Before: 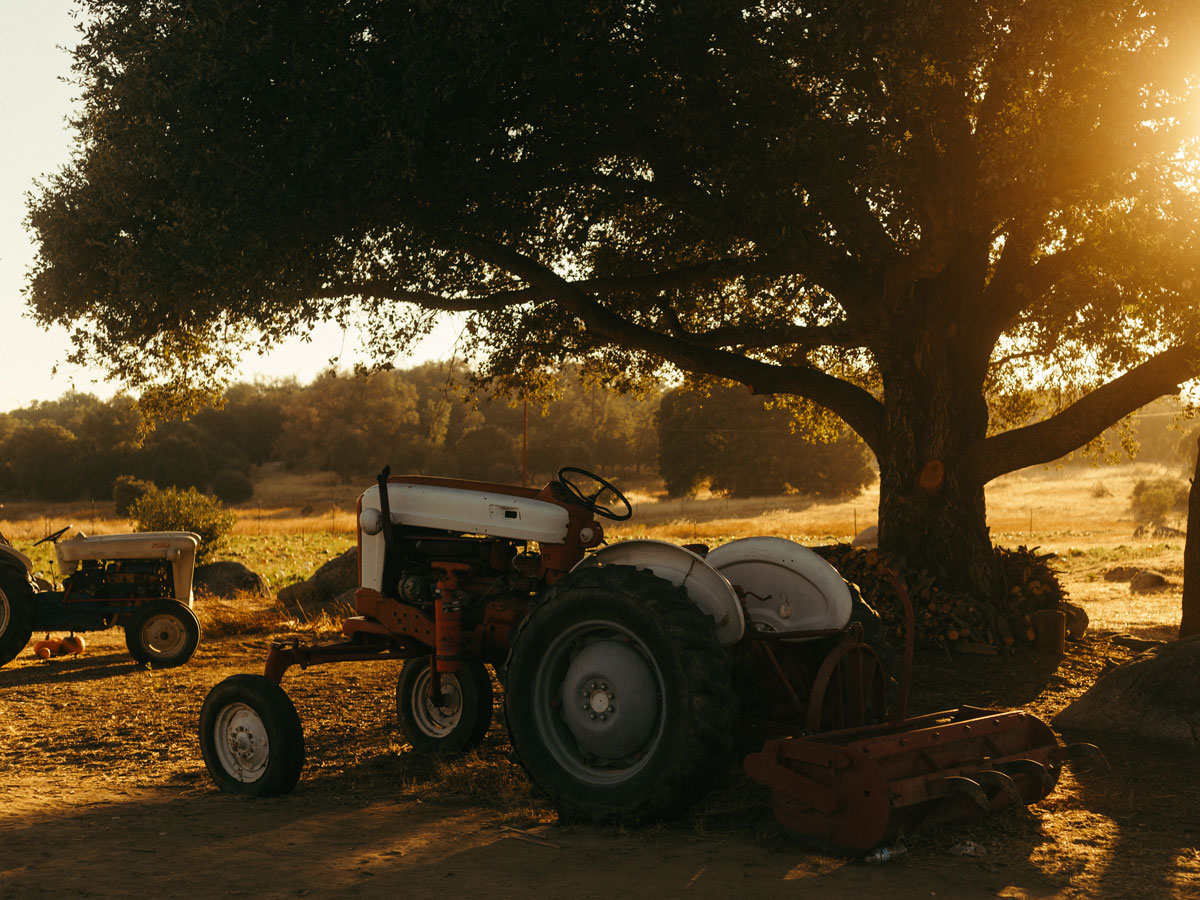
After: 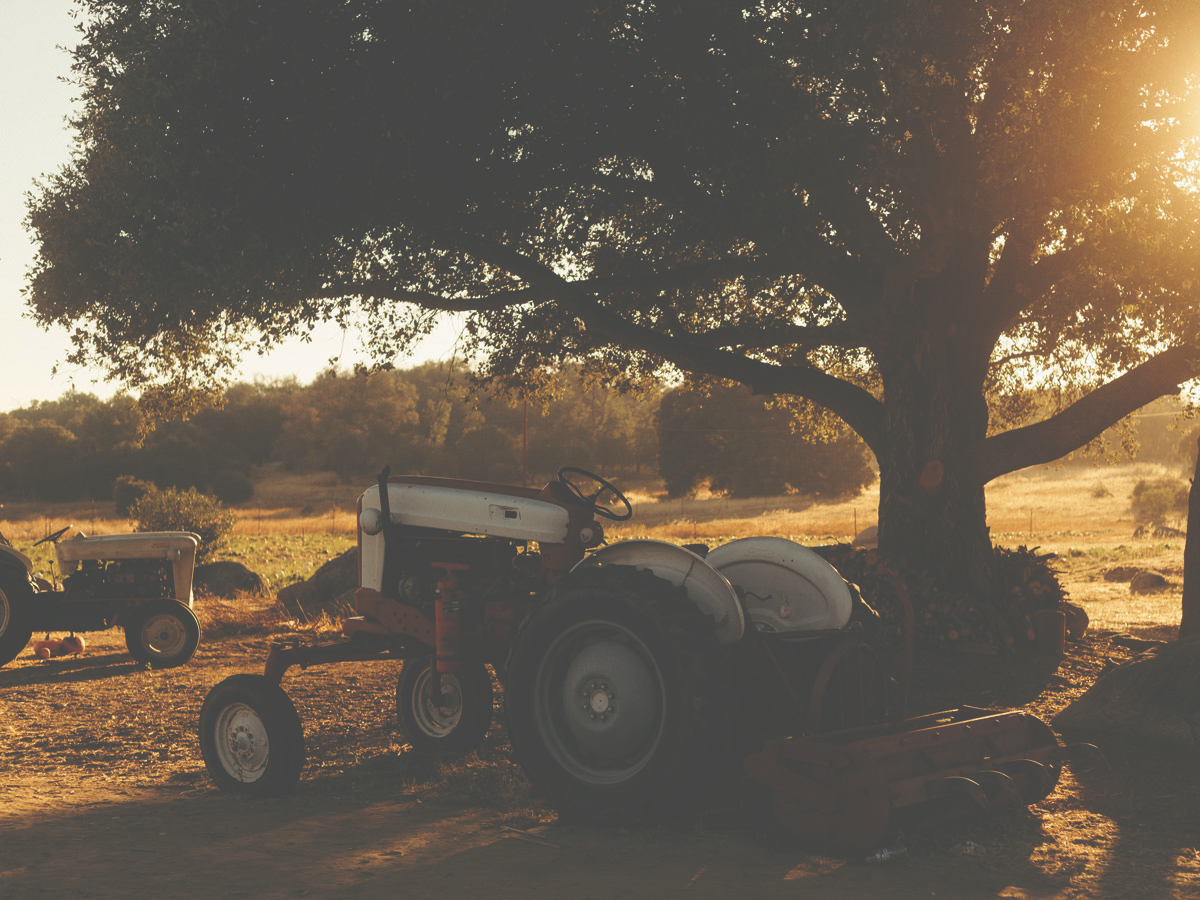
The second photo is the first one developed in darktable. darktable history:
white balance: red 1, blue 1
exposure: black level correction -0.062, exposure -0.05 EV, compensate highlight preservation false
